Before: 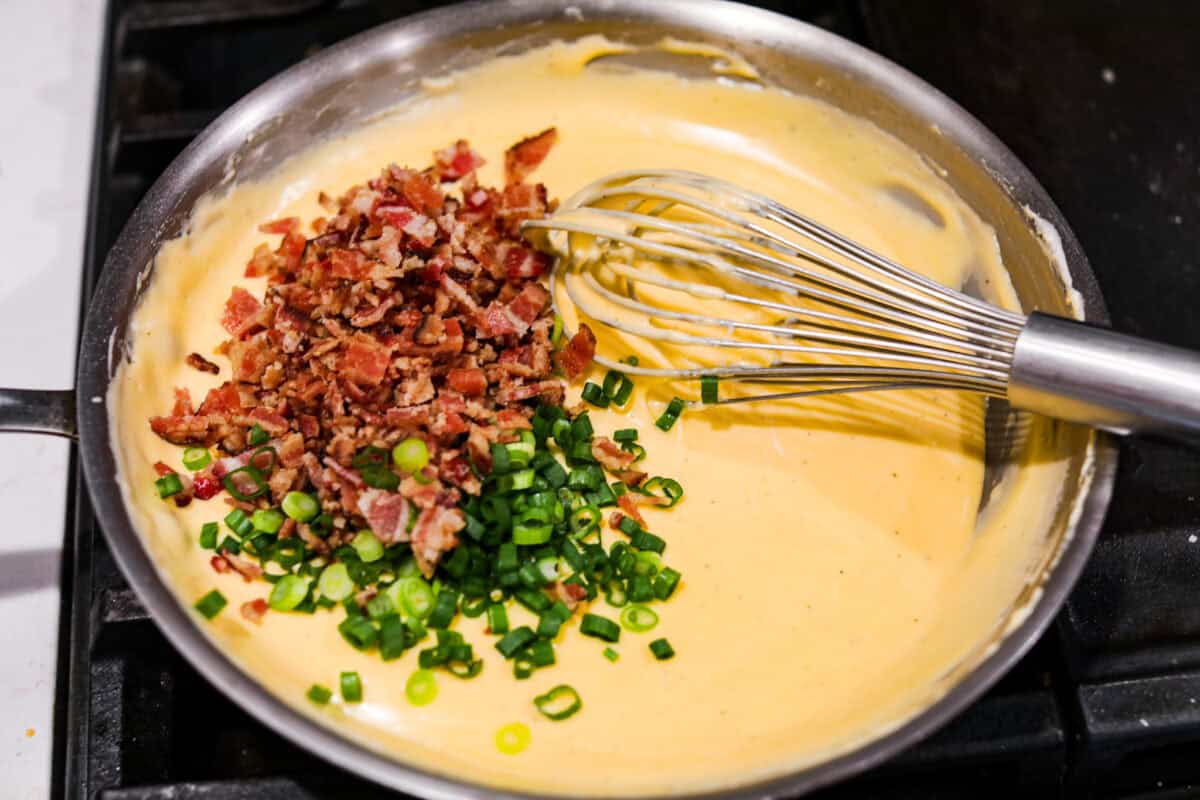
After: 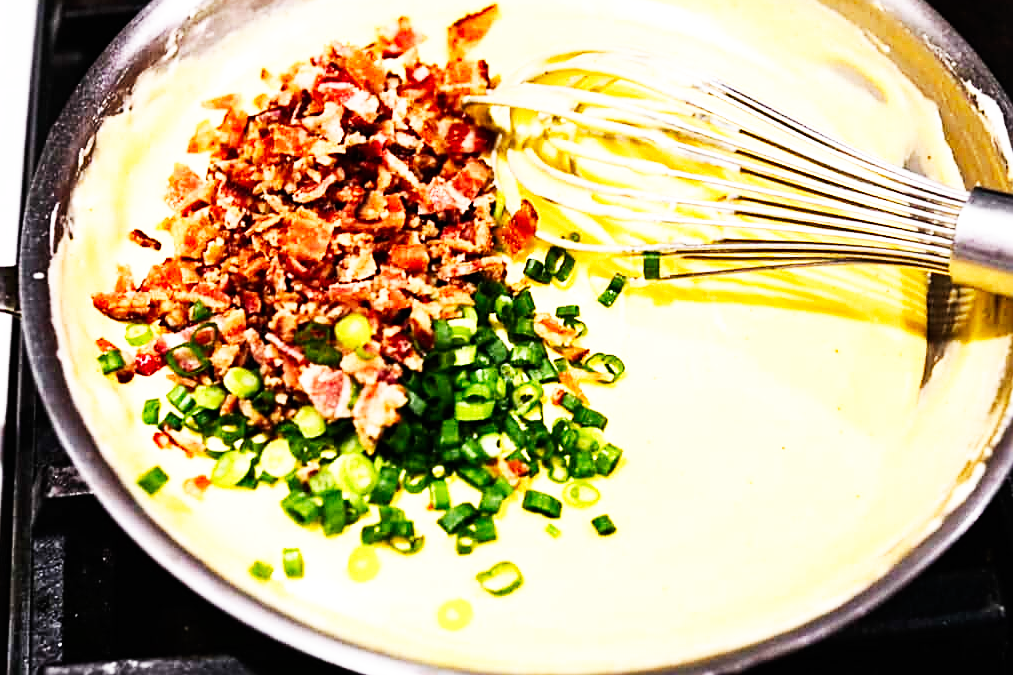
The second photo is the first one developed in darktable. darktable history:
base curve: curves: ch0 [(0, 0) (0.007, 0.004) (0.027, 0.03) (0.046, 0.07) (0.207, 0.54) (0.442, 0.872) (0.673, 0.972) (1, 1)], preserve colors none
sharpen: on, module defaults
tone equalizer: -8 EV -0.417 EV, -7 EV -0.389 EV, -6 EV -0.333 EV, -5 EV -0.222 EV, -3 EV 0.222 EV, -2 EV 0.333 EV, -1 EV 0.389 EV, +0 EV 0.417 EV, edges refinement/feathering 500, mask exposure compensation -1.57 EV, preserve details no
crop and rotate: left 4.842%, top 15.51%, right 10.668%
